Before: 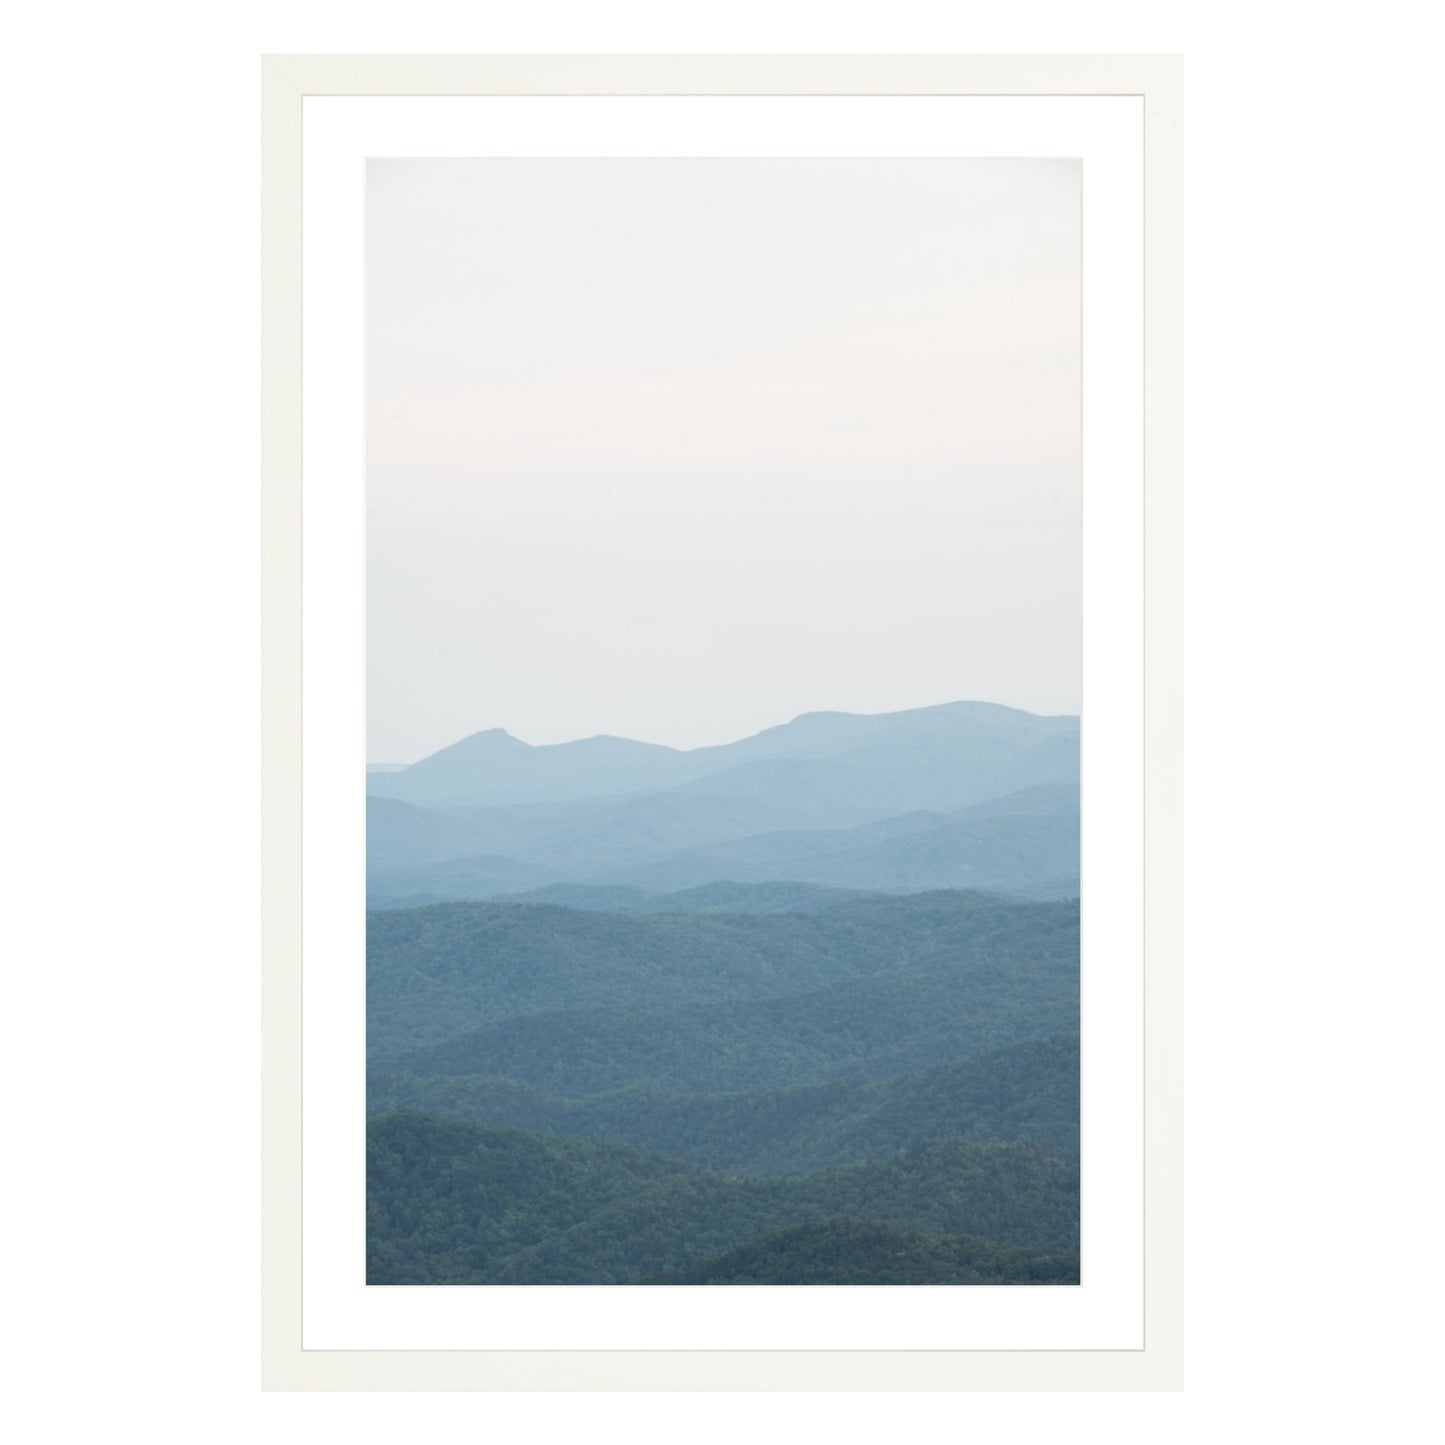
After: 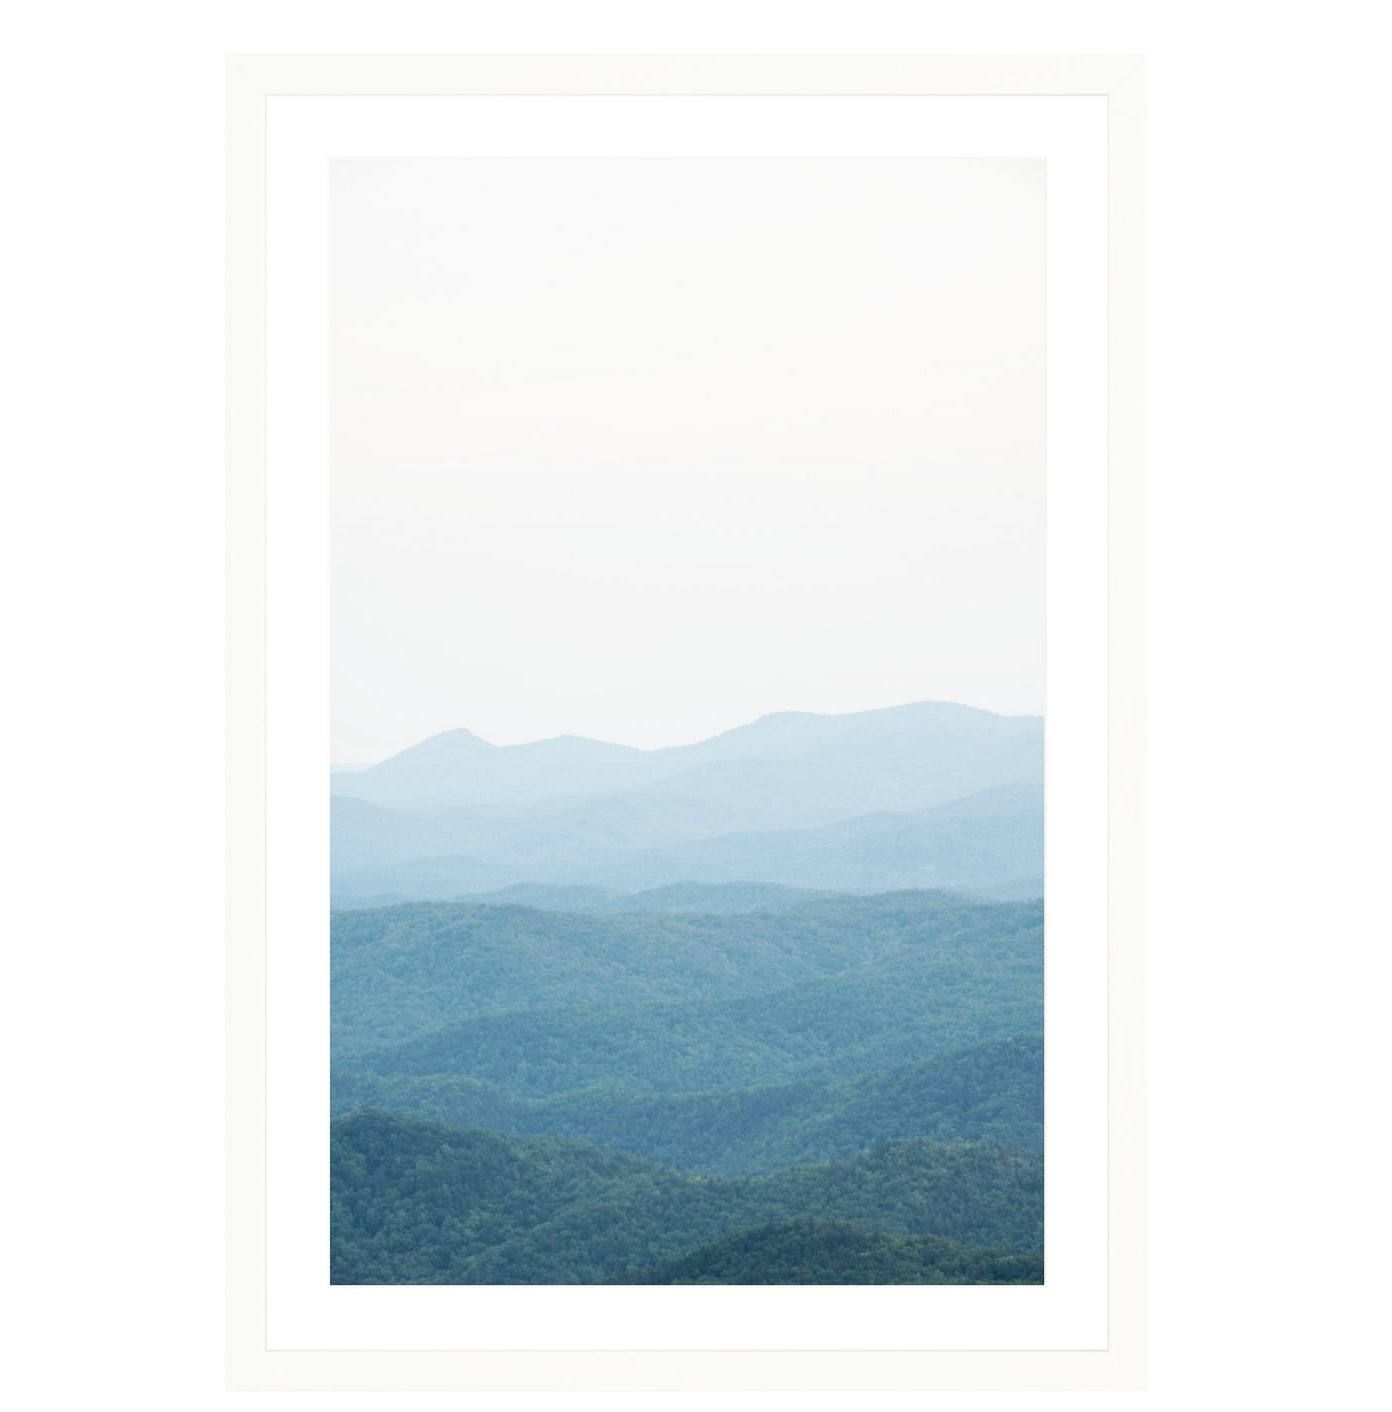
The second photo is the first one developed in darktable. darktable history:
base curve: curves: ch0 [(0, 0) (0.032, 0.025) (0.121, 0.166) (0.206, 0.329) (0.605, 0.79) (1, 1)], preserve colors none
crop and rotate: left 2.536%, right 1.107%, bottom 2.246%
